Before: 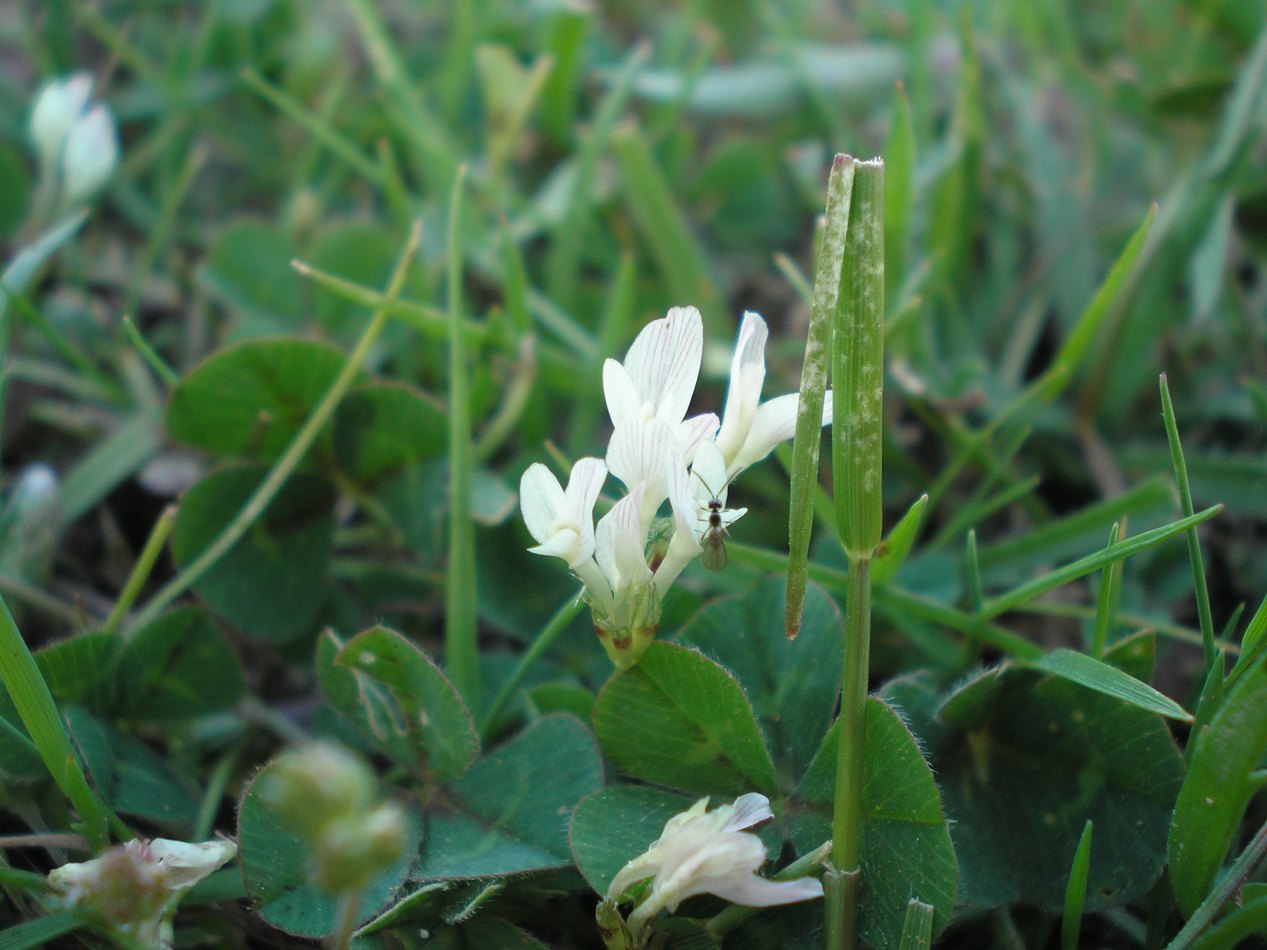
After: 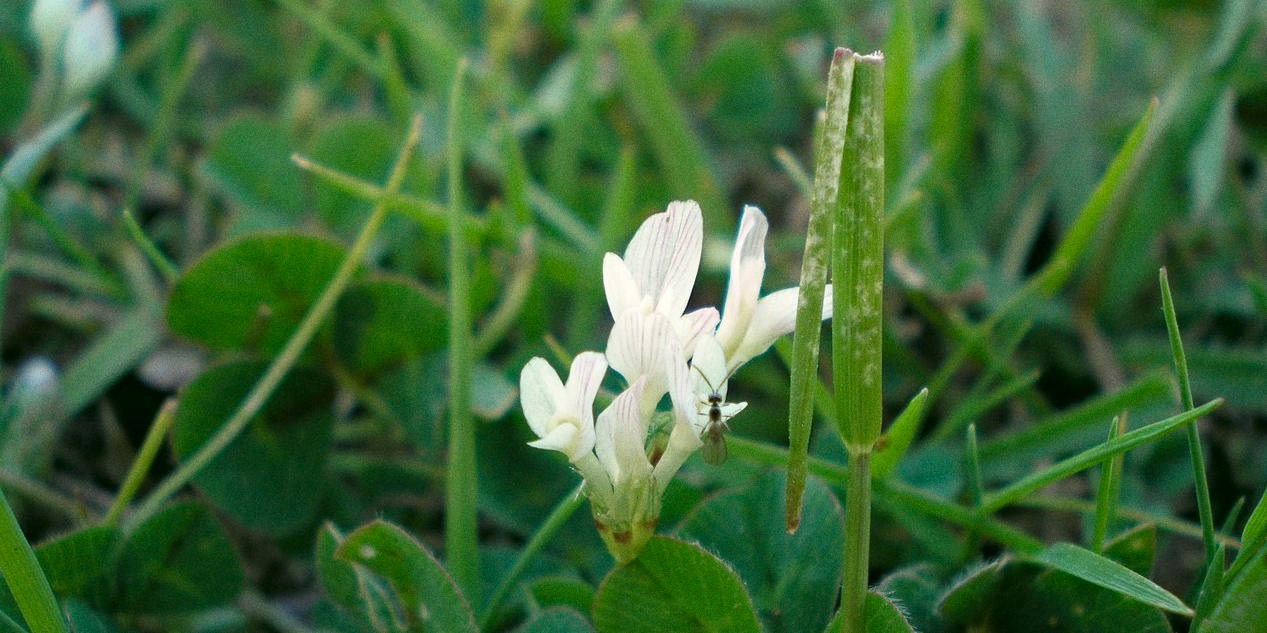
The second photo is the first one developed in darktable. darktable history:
haze removal: compatibility mode true, adaptive false
grain: coarseness 0.09 ISO
color correction: highlights a* 4.02, highlights b* 4.98, shadows a* -7.55, shadows b* 4.98
crop: top 11.166%, bottom 22.168%
